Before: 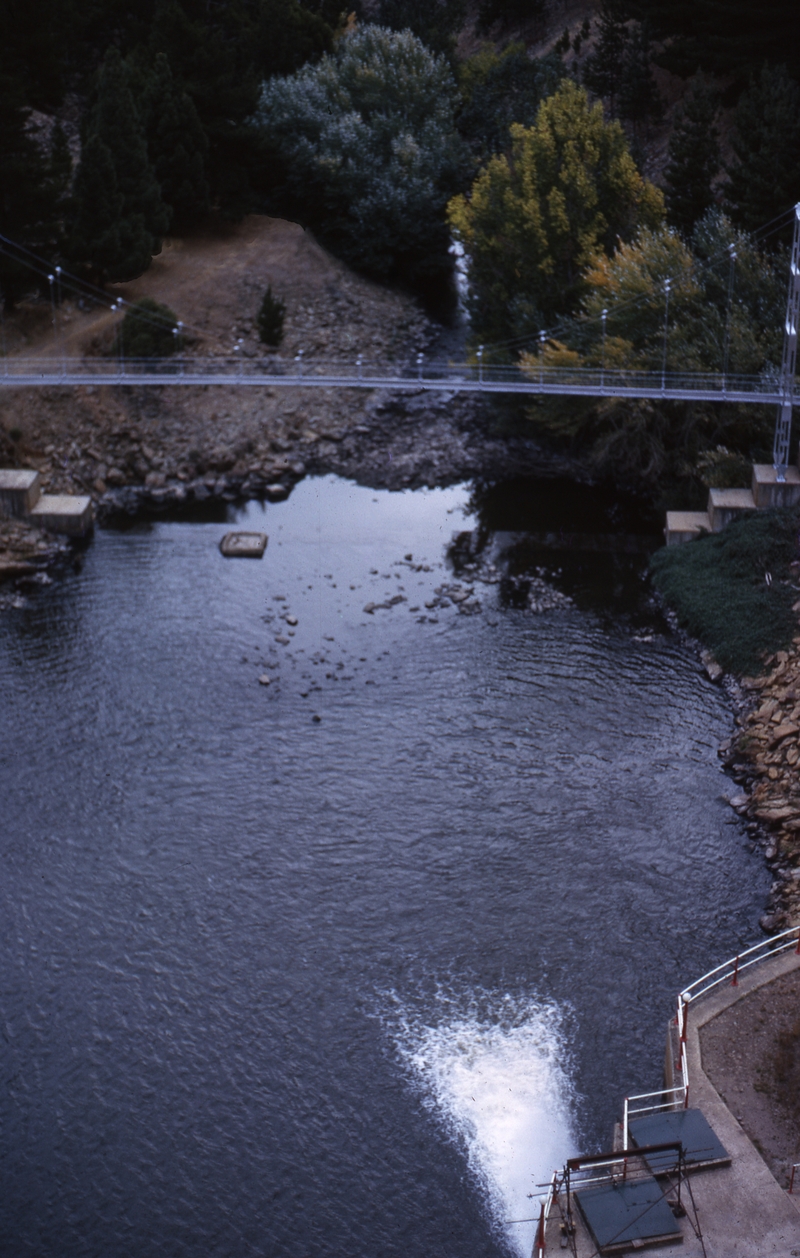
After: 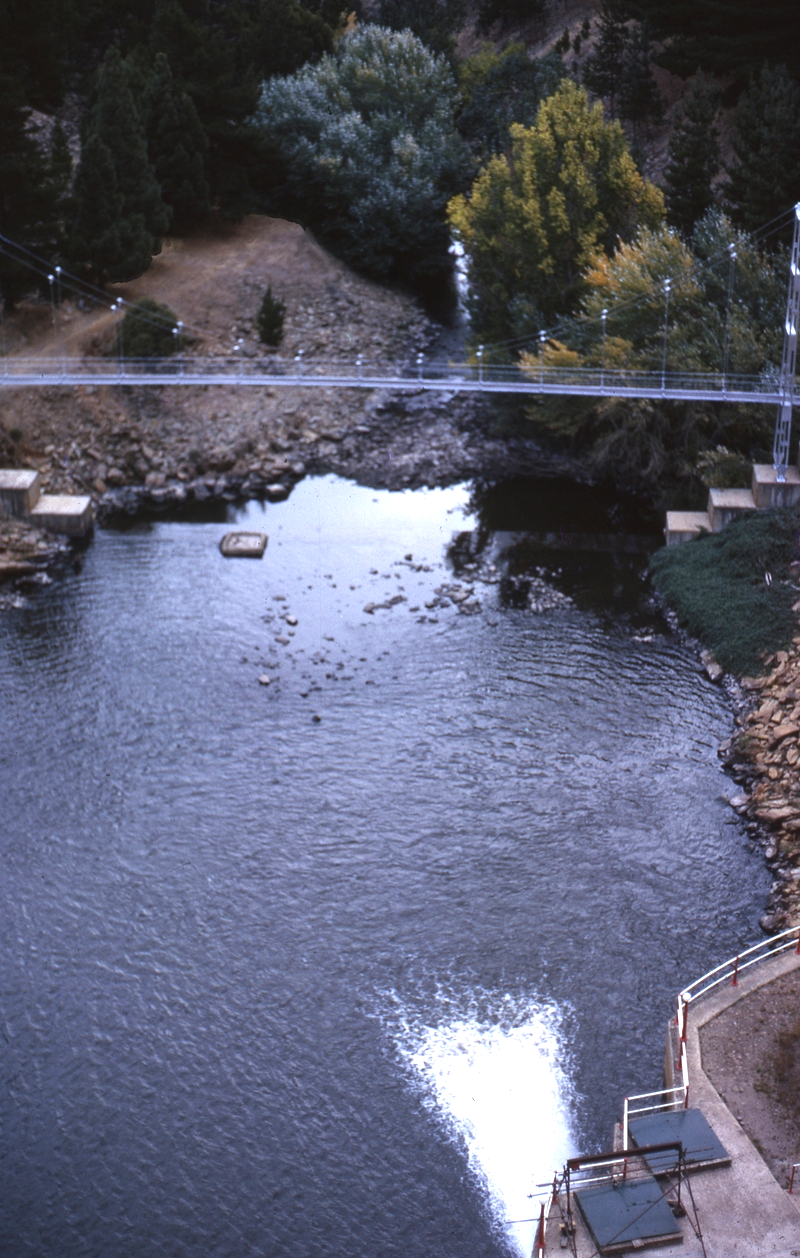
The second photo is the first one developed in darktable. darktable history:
exposure: black level correction 0, exposure 1.105 EV, compensate exposure bias true, compensate highlight preservation false
